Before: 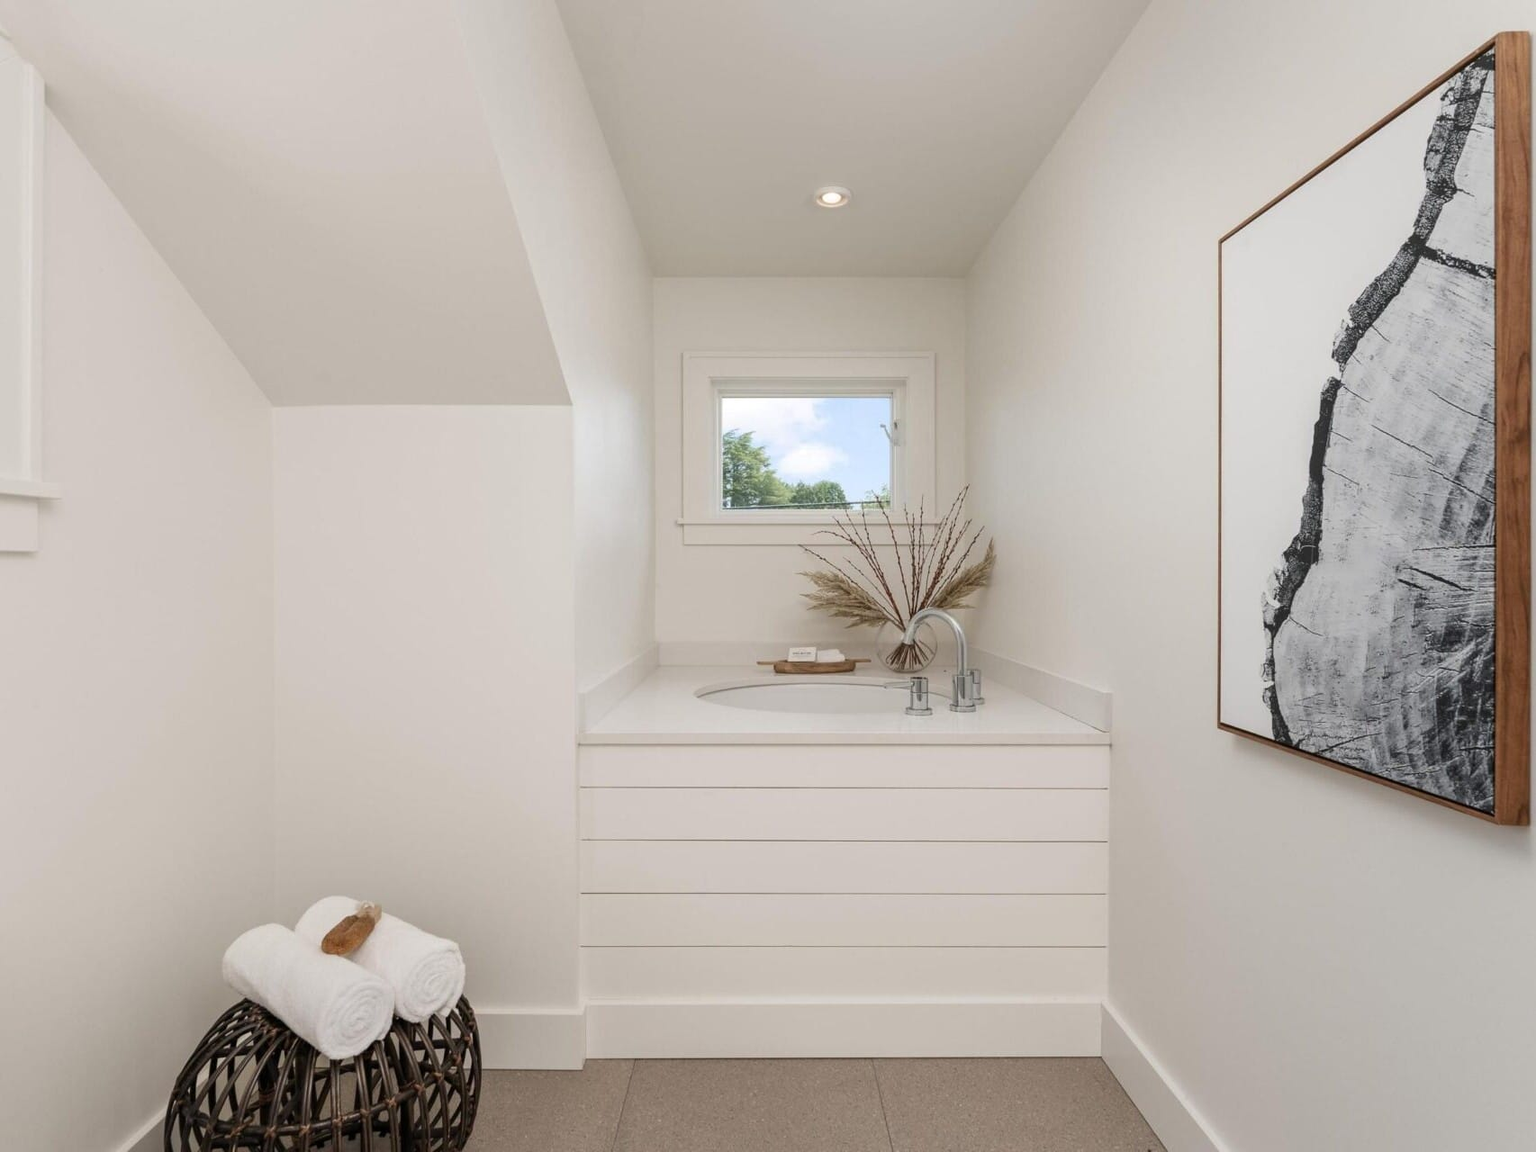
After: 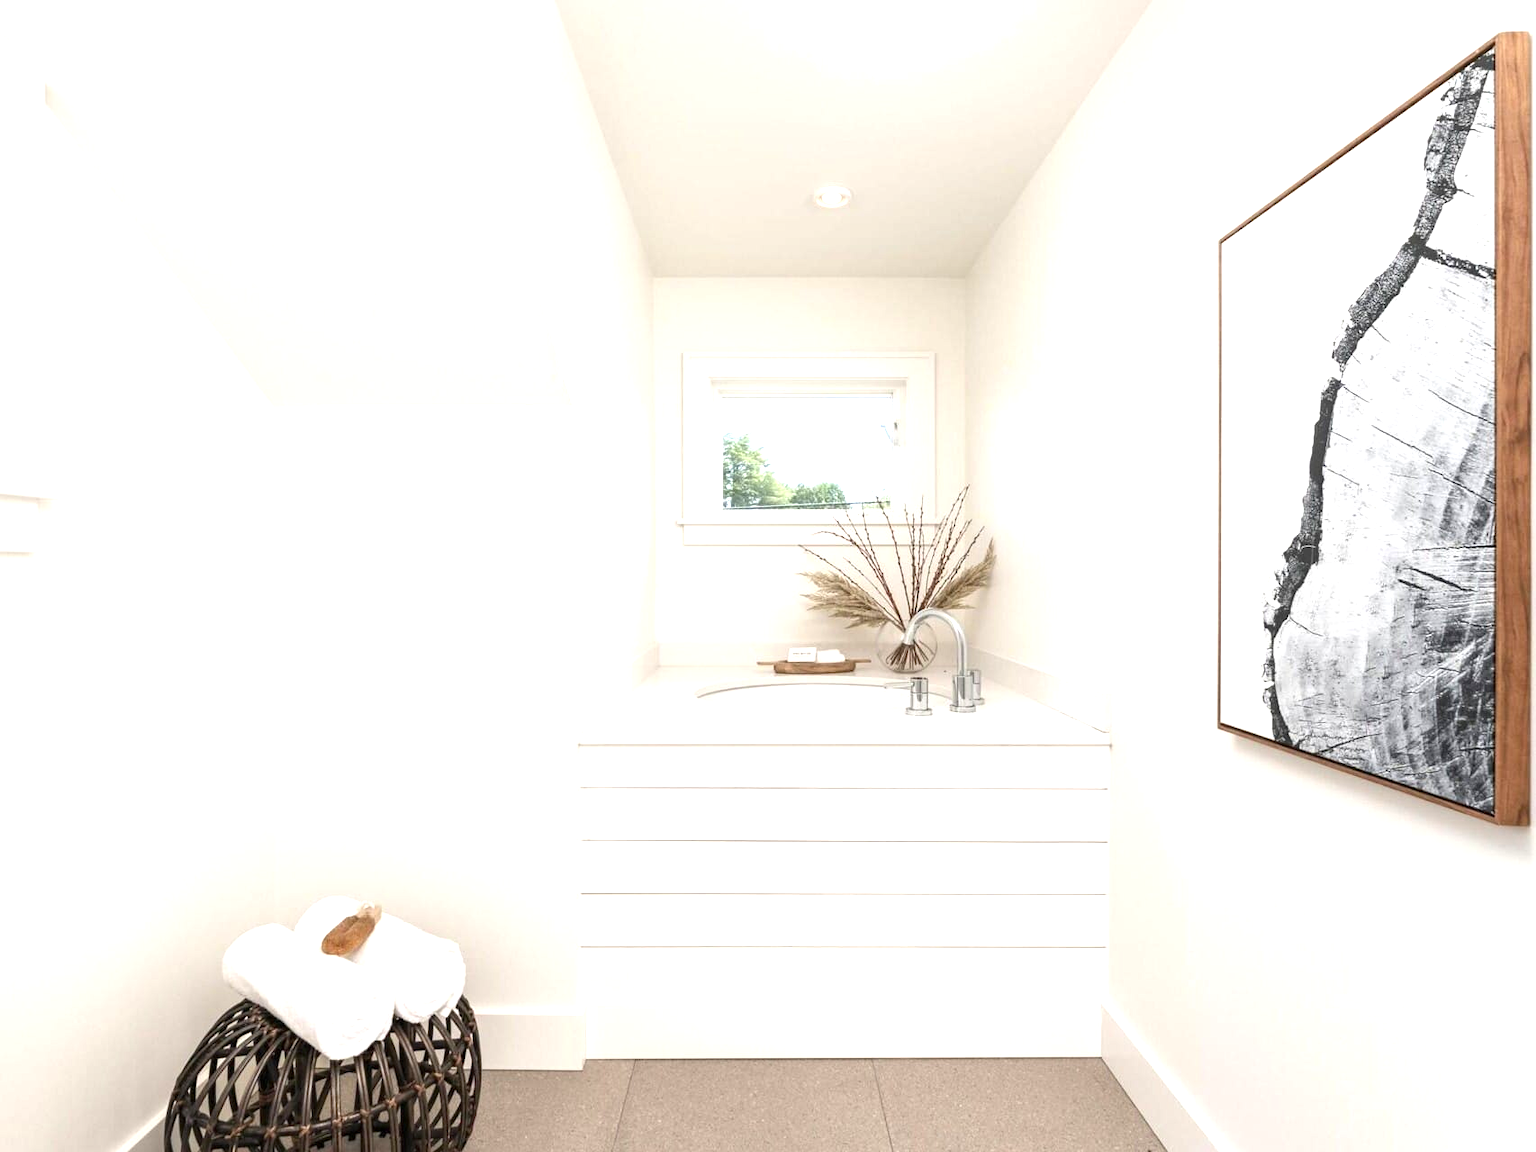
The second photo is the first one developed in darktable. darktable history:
exposure: exposure 1.211 EV, compensate exposure bias true, compensate highlight preservation false
contrast brightness saturation: saturation -0.053
